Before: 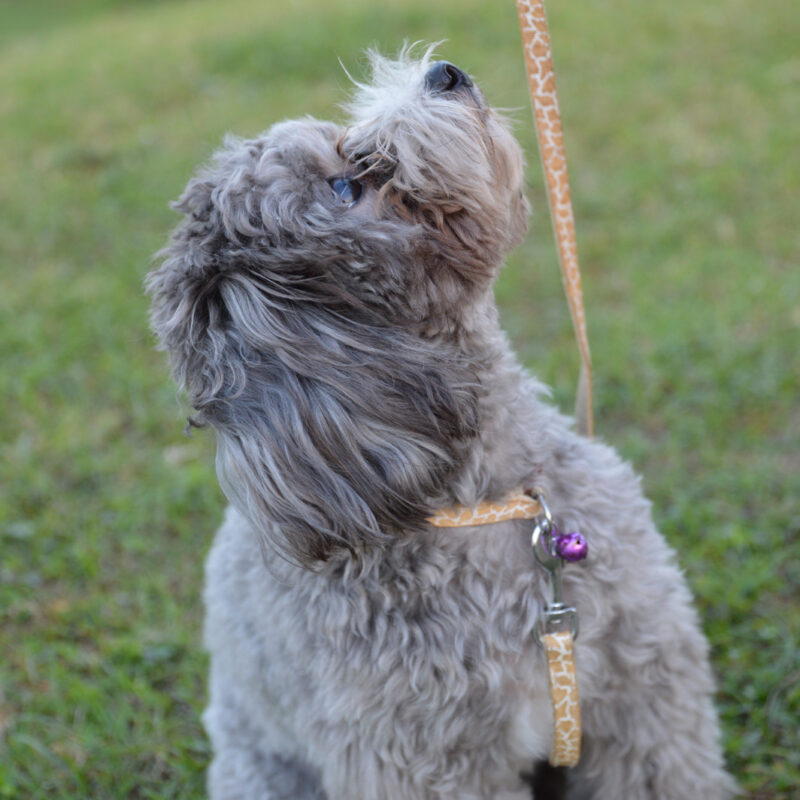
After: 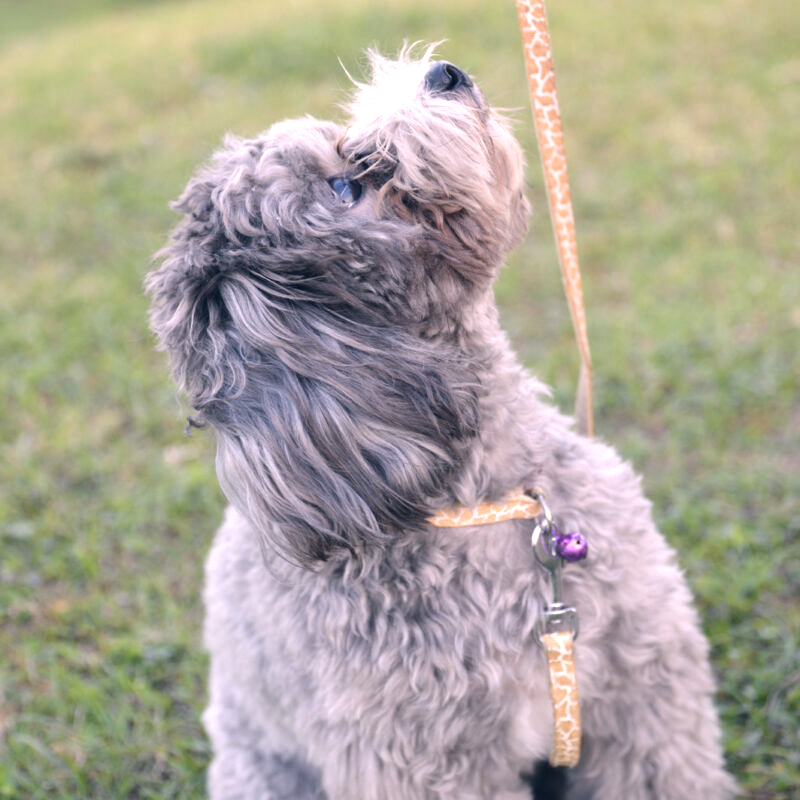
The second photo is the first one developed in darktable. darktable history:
color correction: highlights a* 13.91, highlights b* 6.17, shadows a* -5.16, shadows b* -15.34, saturation 0.826
exposure: exposure 0.765 EV, compensate exposure bias true, compensate highlight preservation false
shadows and highlights: shadows 12.42, white point adjustment 1.11, highlights -1.31, soften with gaussian
